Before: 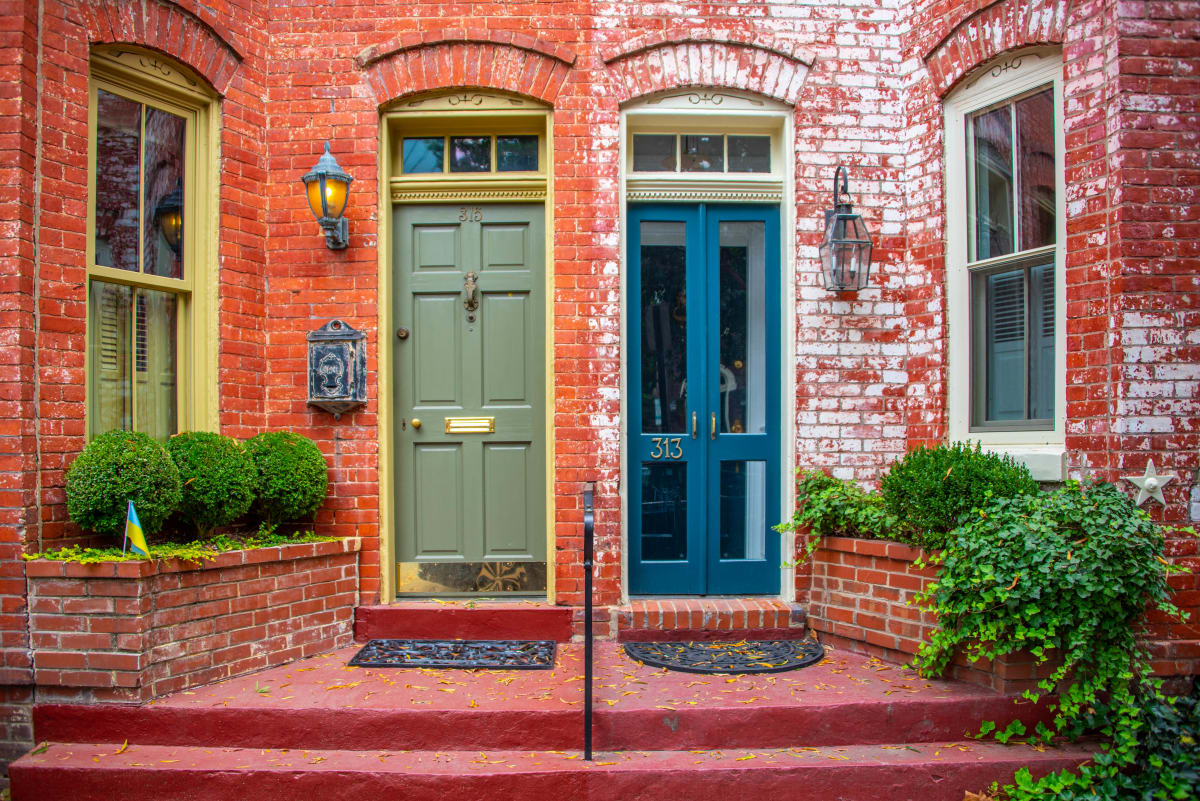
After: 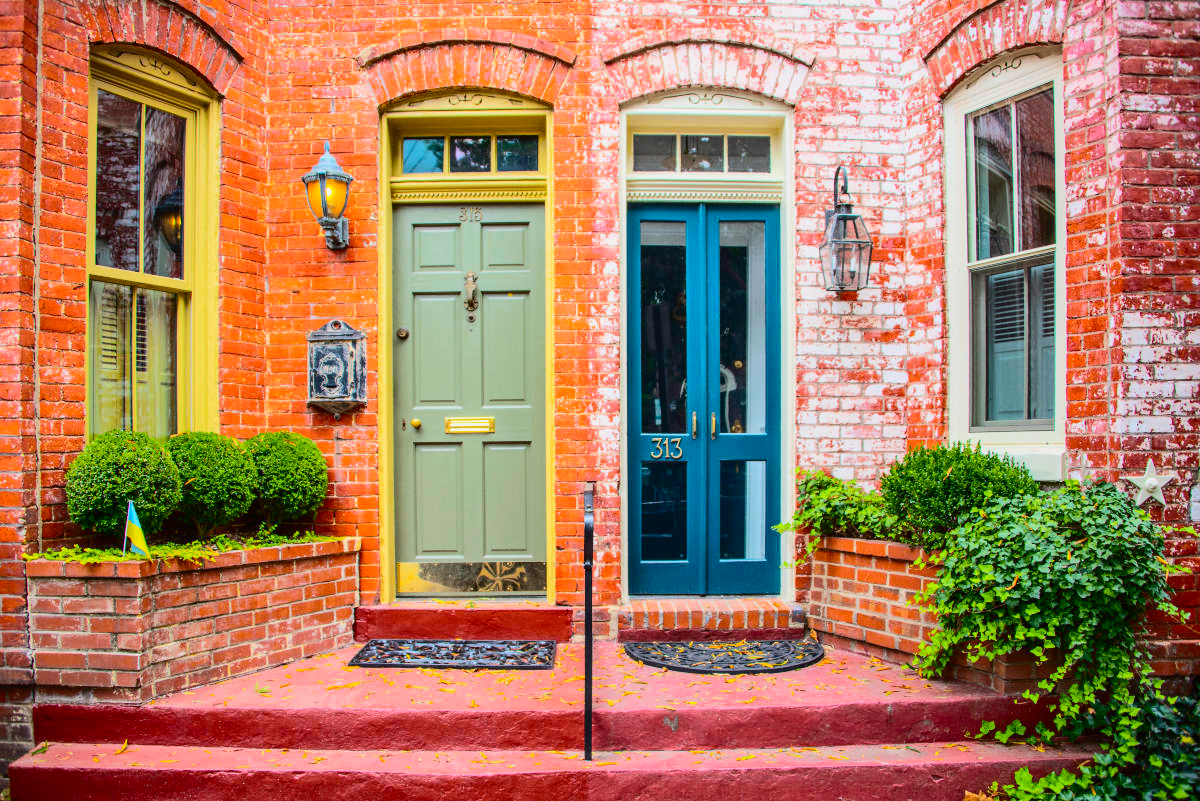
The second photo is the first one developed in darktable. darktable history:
tone curve: curves: ch0 [(0, 0.011) (0.104, 0.085) (0.236, 0.234) (0.398, 0.507) (0.472, 0.62) (0.641, 0.773) (0.835, 0.883) (1, 0.961)]; ch1 [(0, 0) (0.353, 0.344) (0.43, 0.401) (0.479, 0.476) (0.502, 0.504) (0.54, 0.542) (0.602, 0.613) (0.638, 0.668) (0.693, 0.727) (1, 1)]; ch2 [(0, 0) (0.34, 0.314) (0.434, 0.43) (0.5, 0.506) (0.528, 0.534) (0.55, 0.567) (0.595, 0.613) (0.644, 0.729) (1, 1)], color space Lab, independent channels, preserve colors none
